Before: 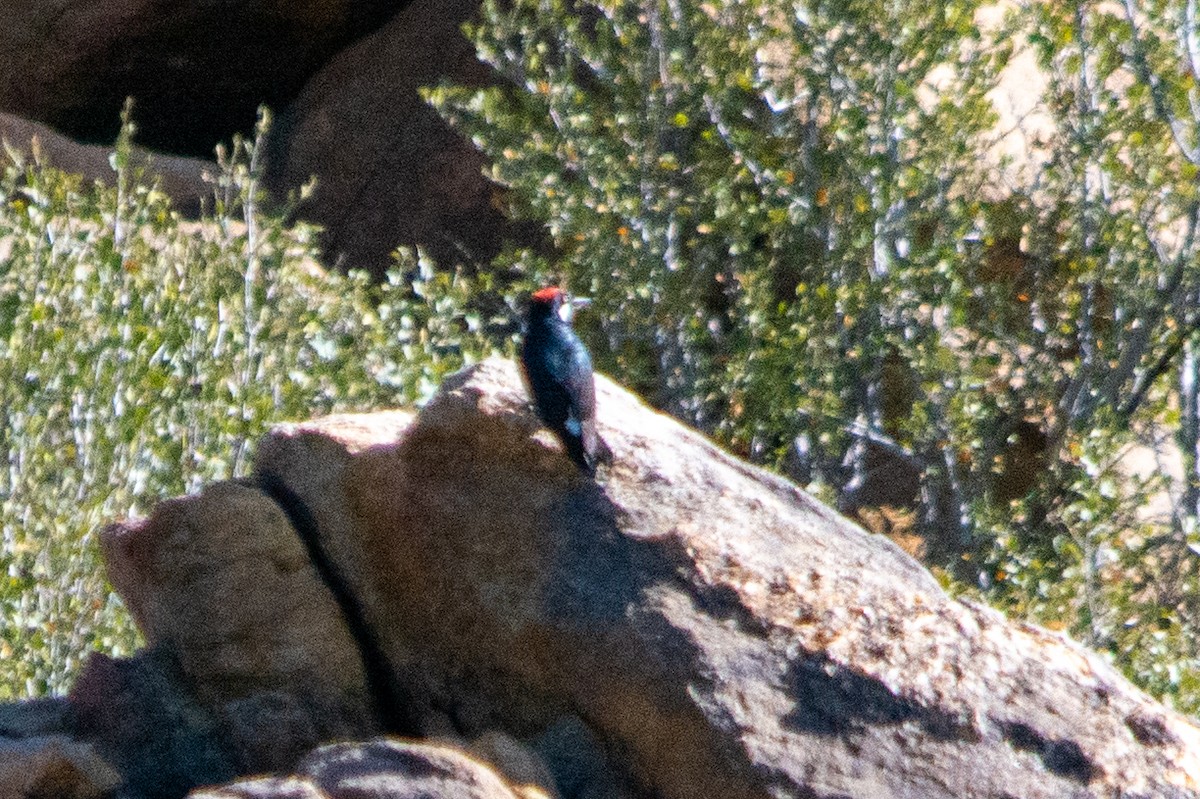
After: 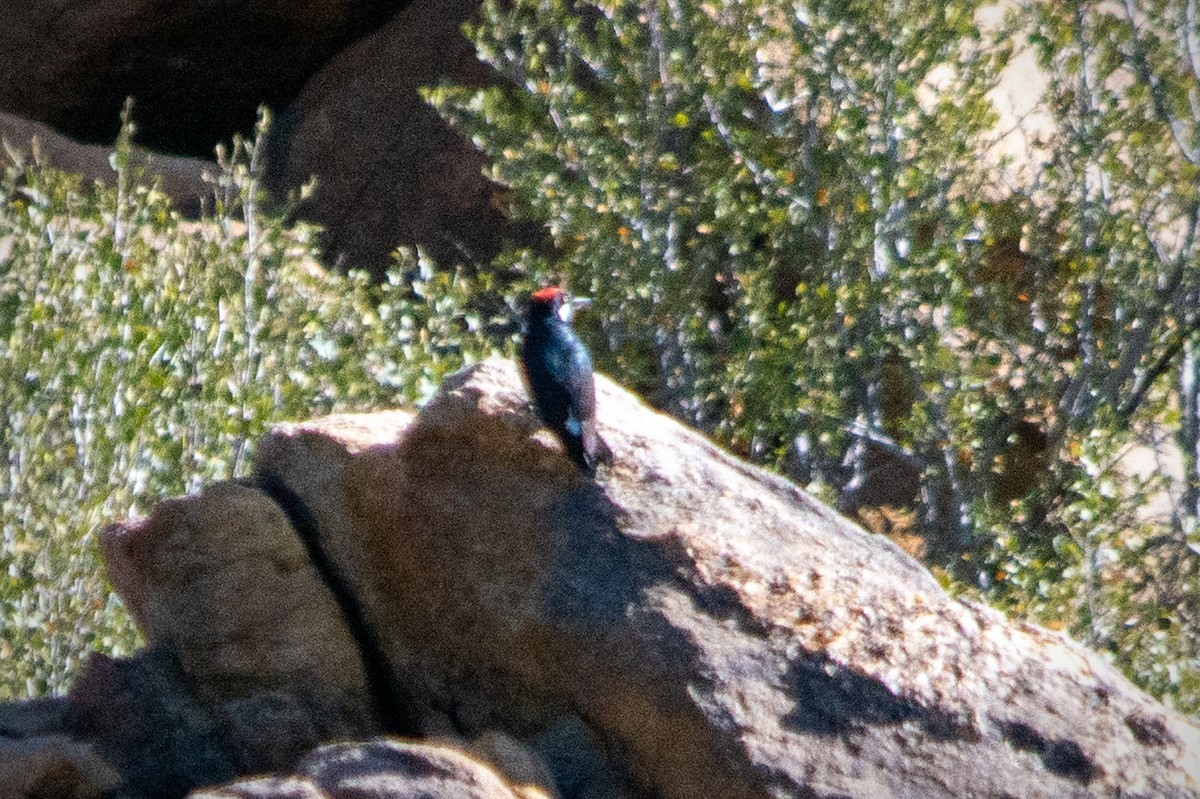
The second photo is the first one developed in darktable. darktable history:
vignetting: fall-off start 84.86%, fall-off radius 80.51%, brightness -0.853, width/height ratio 1.221, unbound false
